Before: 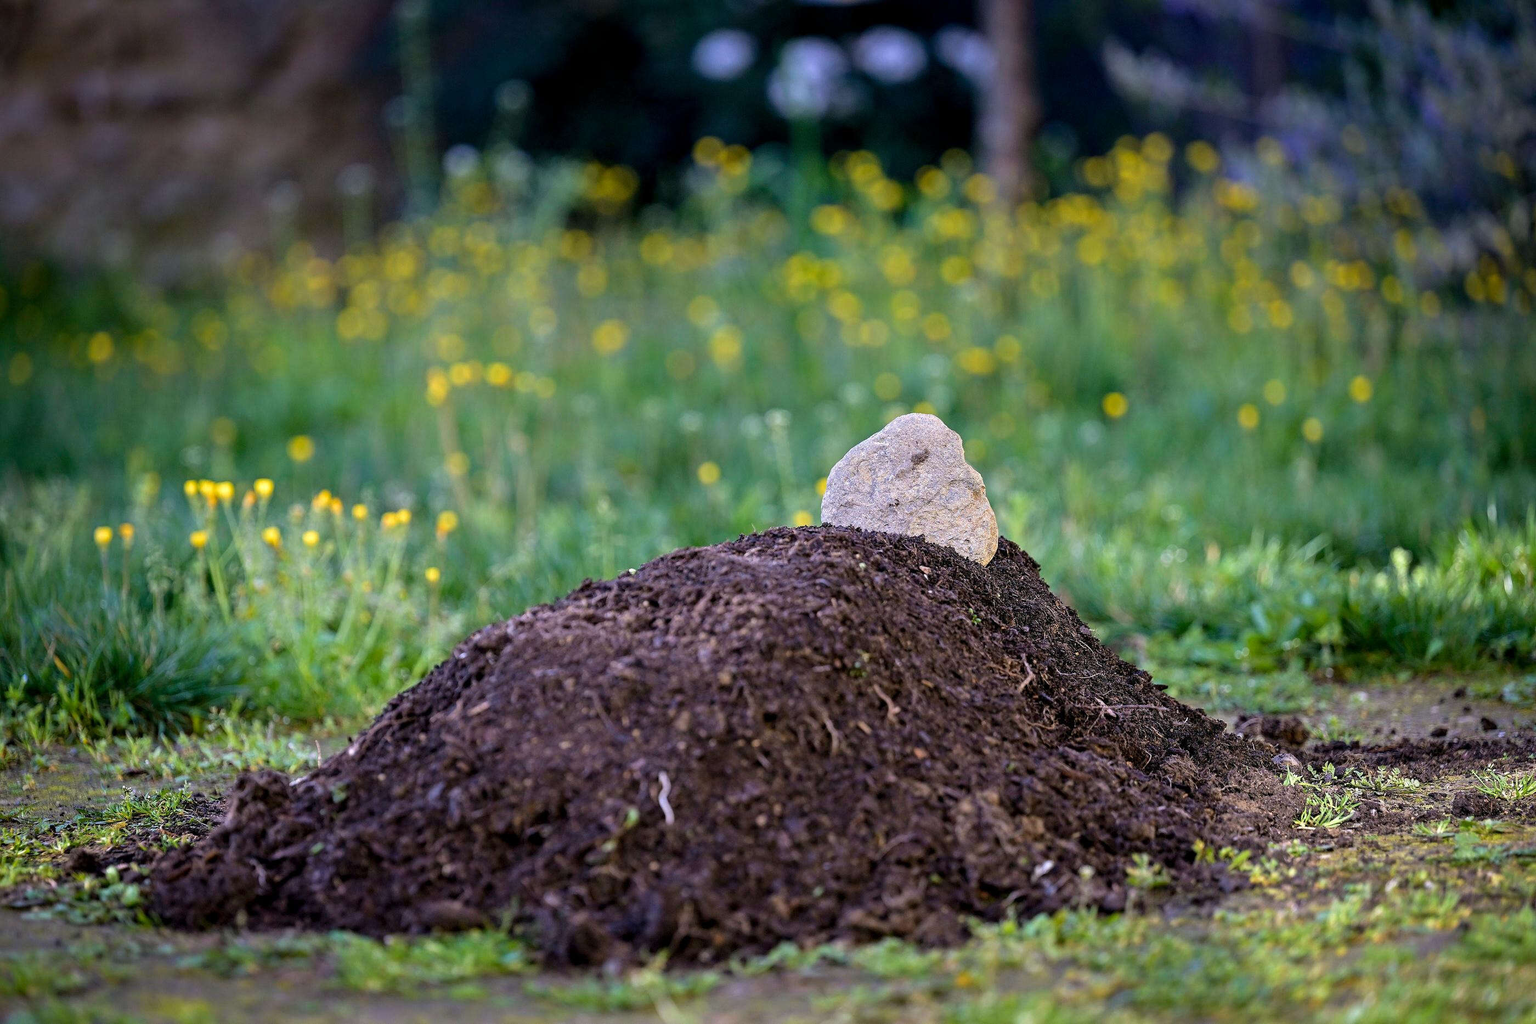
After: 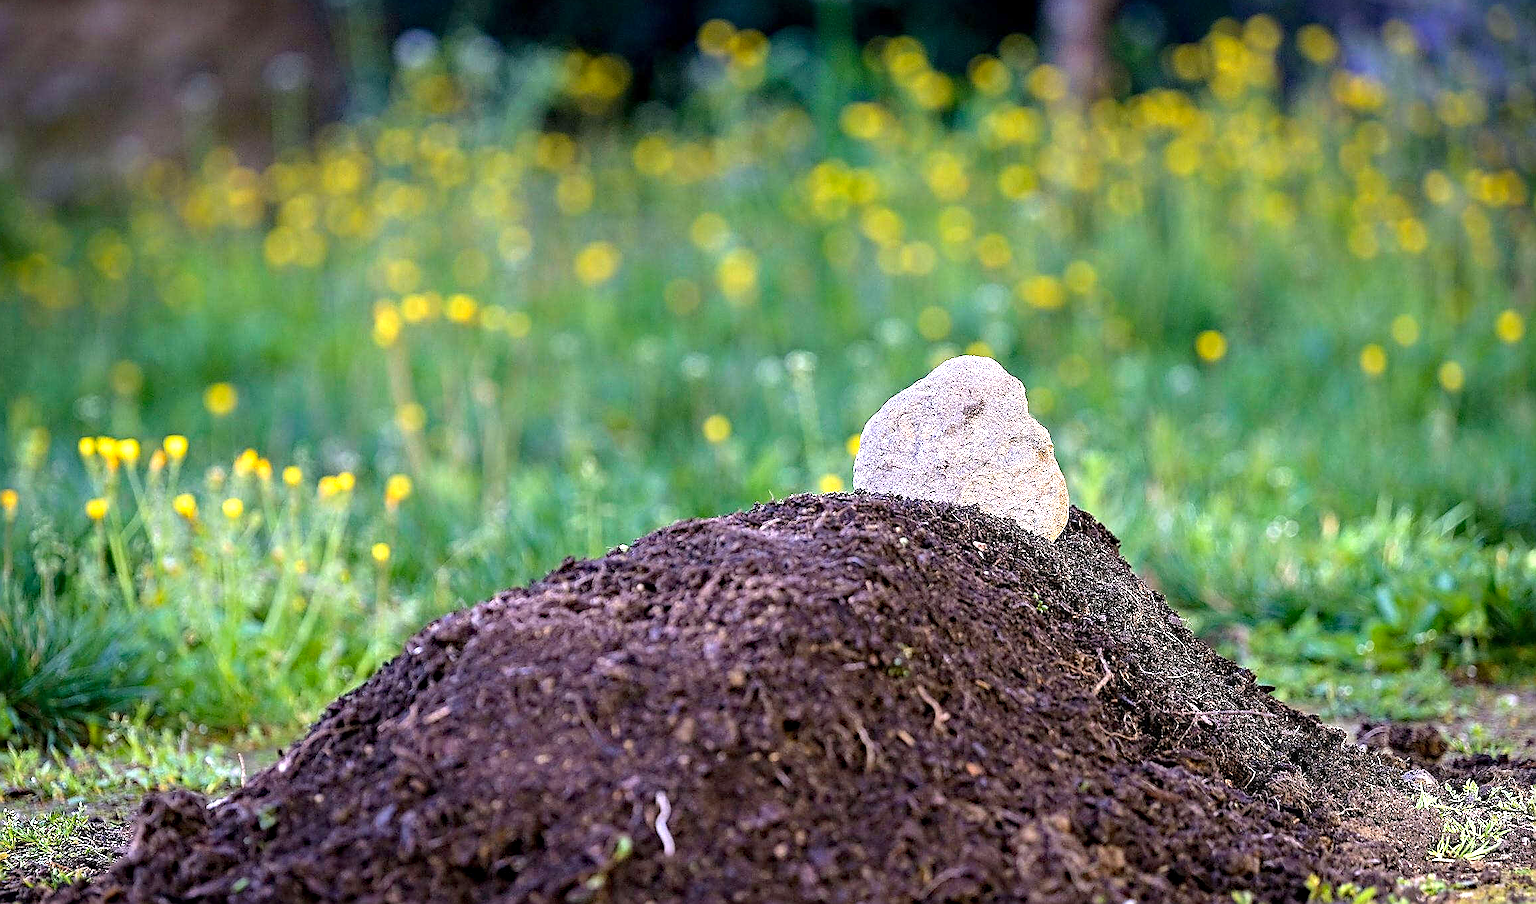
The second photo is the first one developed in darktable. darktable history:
sharpen: radius 1.348, amount 1.248, threshold 0.676
exposure: exposure 0.667 EV, compensate highlight preservation false
crop: left 7.812%, top 11.811%, right 9.954%, bottom 15.479%
haze removal: compatibility mode true, adaptive false
